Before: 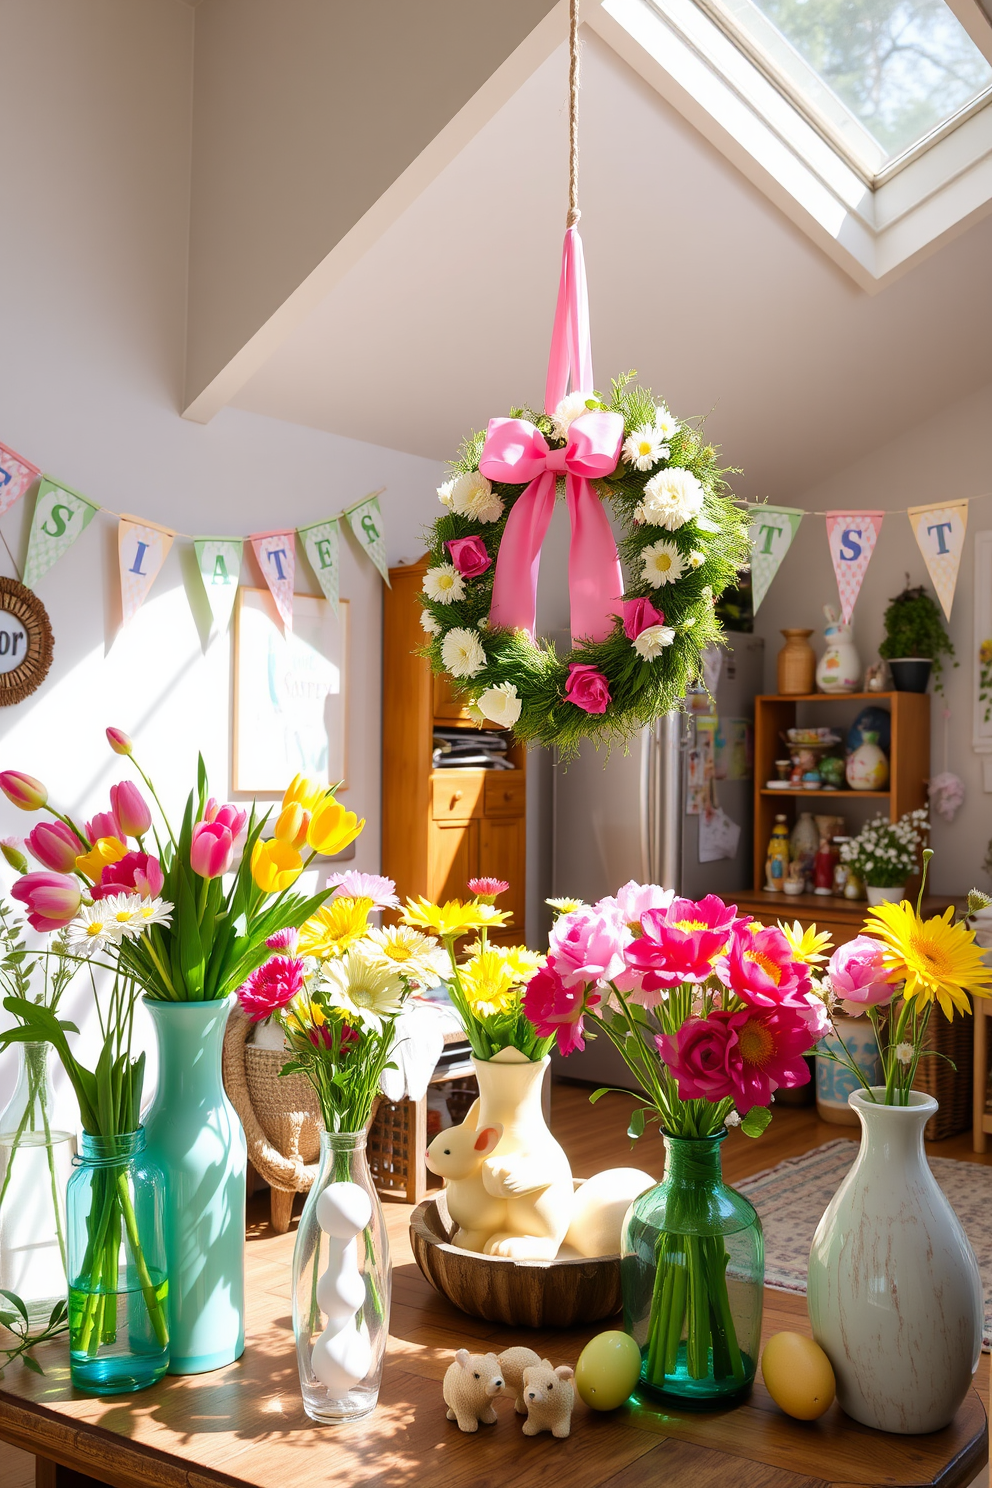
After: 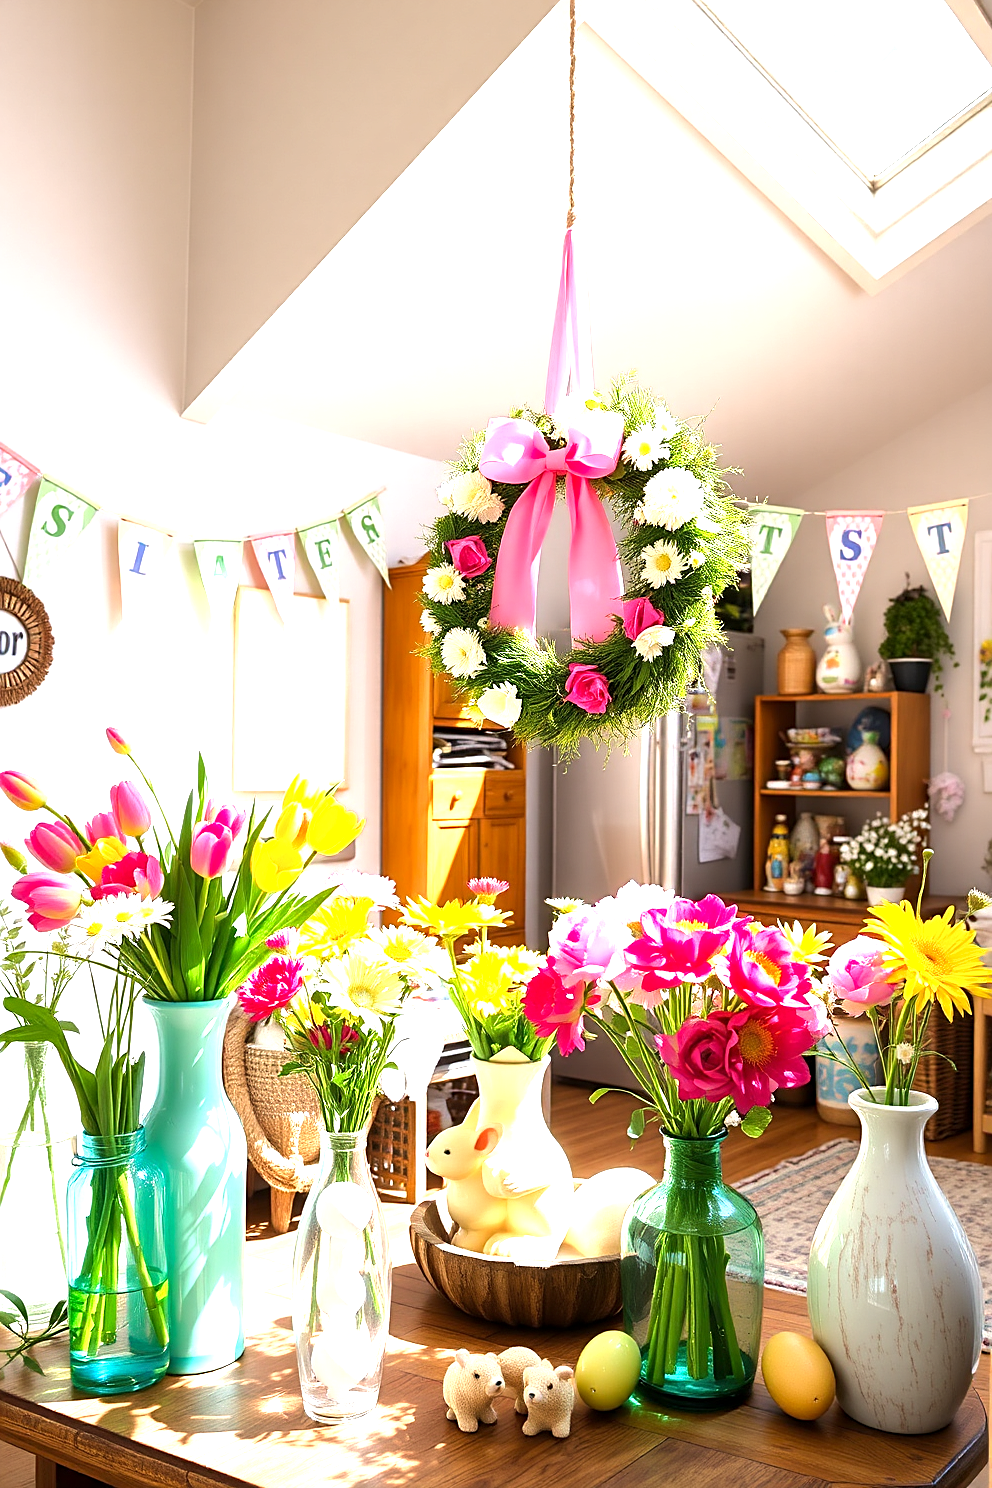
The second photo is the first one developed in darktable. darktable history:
exposure: black level correction 0.001, exposure 0.955 EV, compensate highlight preservation false
sharpen: on, module defaults
shadows and highlights: shadows 24.89, highlights -25.65
tone equalizer: -8 EV -0.39 EV, -7 EV -0.399 EV, -6 EV -0.326 EV, -5 EV -0.23 EV, -3 EV 0.219 EV, -2 EV 0.32 EV, -1 EV 0.364 EV, +0 EV 0.443 EV, edges refinement/feathering 500, mask exposure compensation -1.57 EV, preserve details guided filter
